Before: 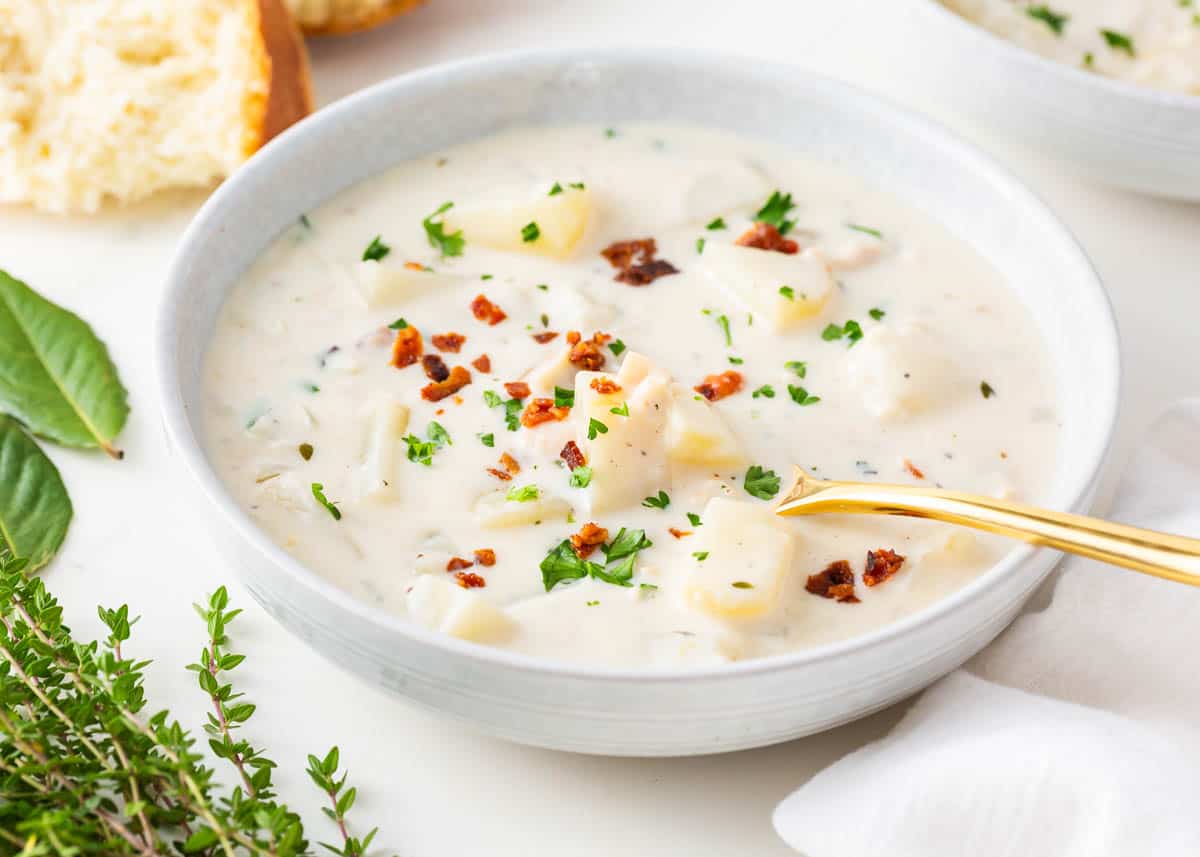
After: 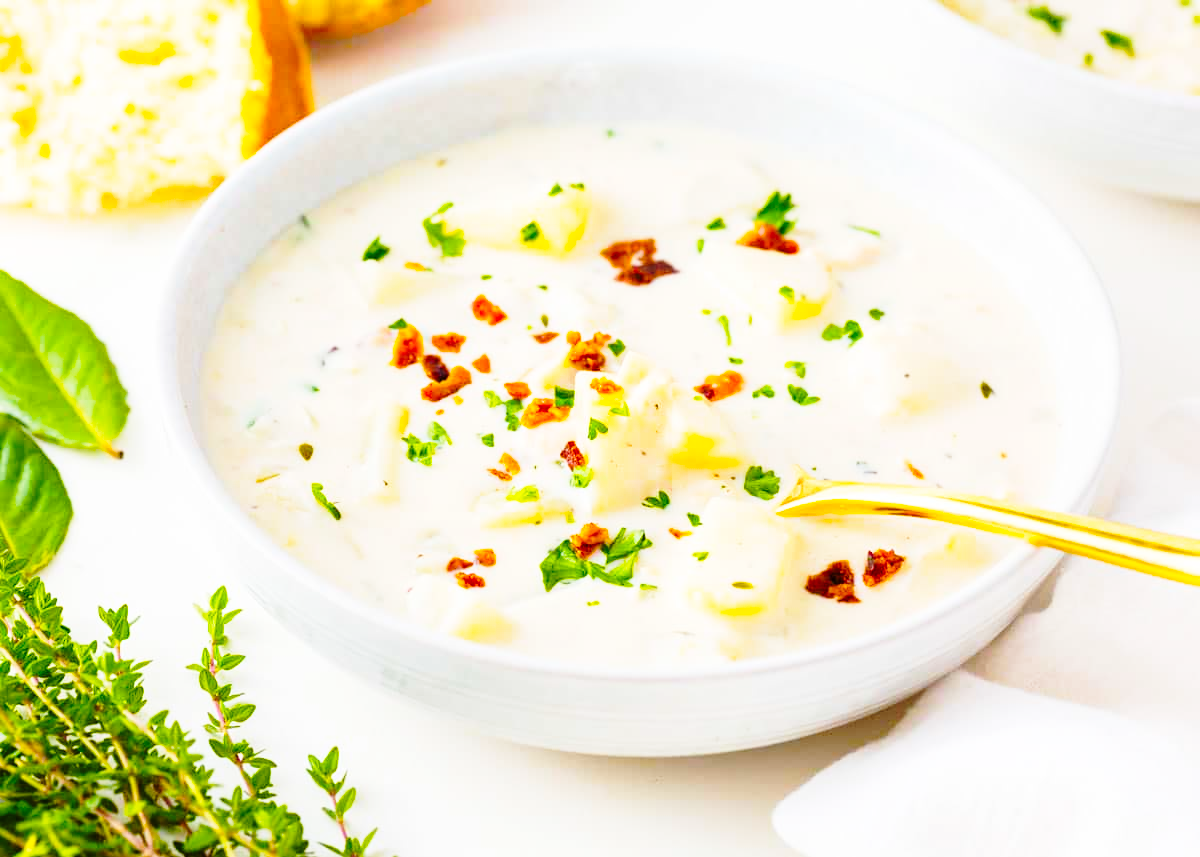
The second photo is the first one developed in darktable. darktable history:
color balance rgb: linear chroma grading › global chroma 19.06%, perceptual saturation grading › global saturation 30.262%, global vibrance 20%
base curve: curves: ch0 [(0, 0) (0.028, 0.03) (0.121, 0.232) (0.46, 0.748) (0.859, 0.968) (1, 1)], exposure shift 0.01, preserve colors none
